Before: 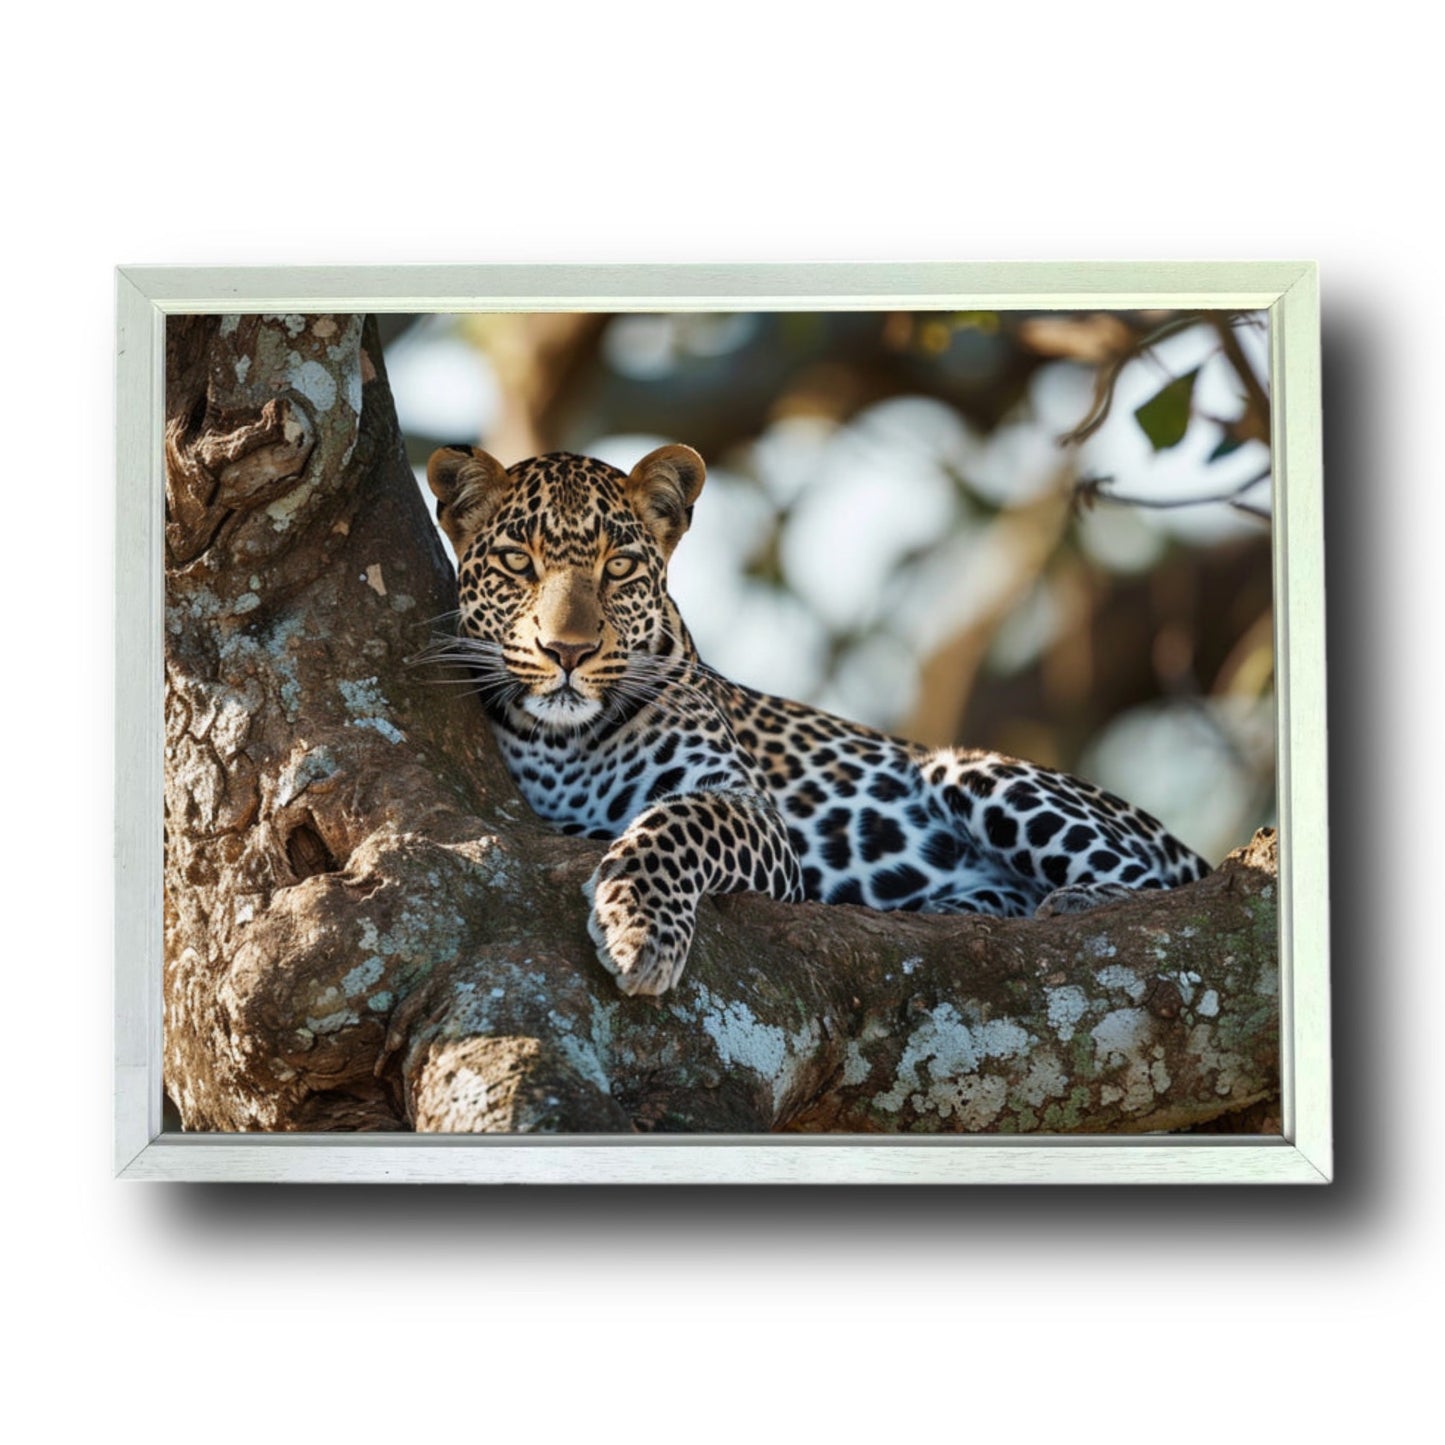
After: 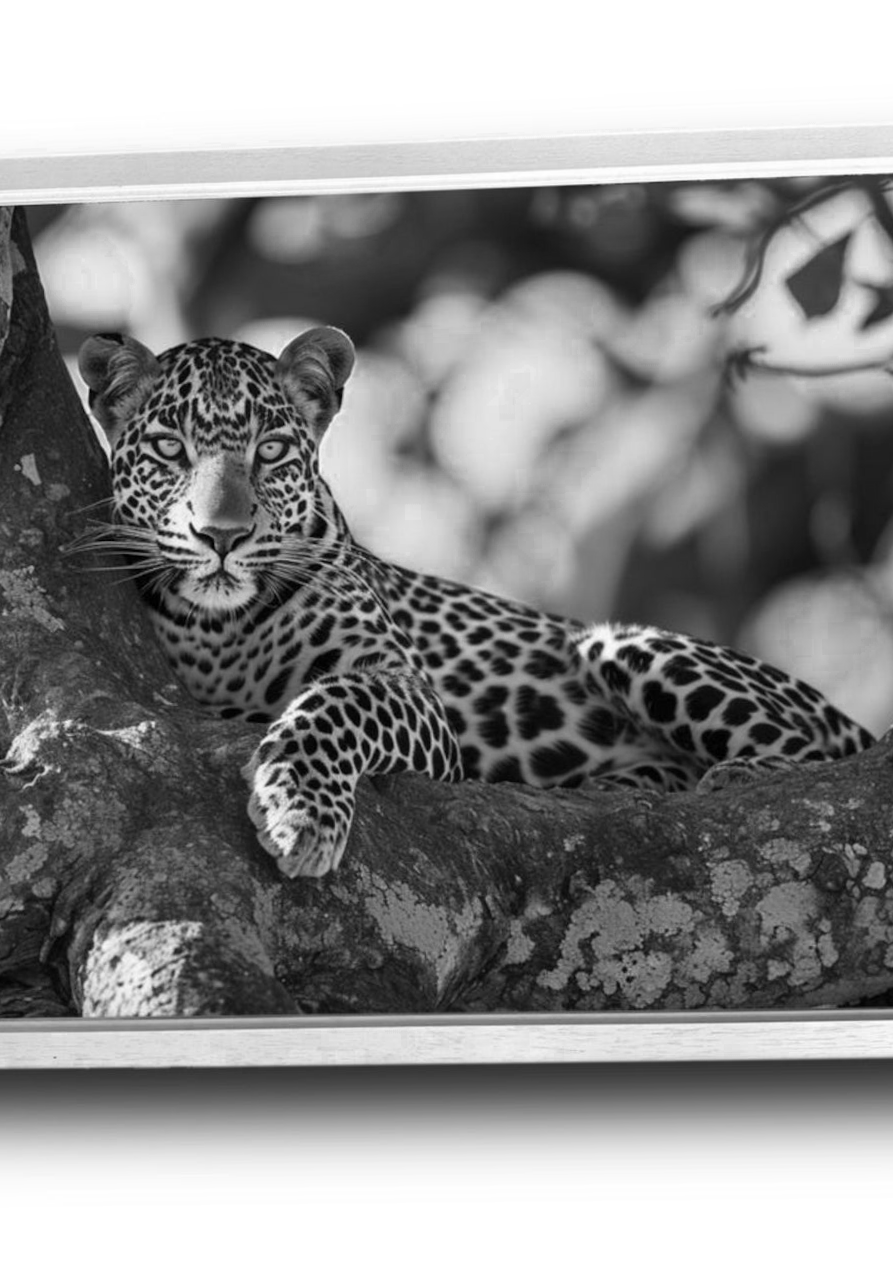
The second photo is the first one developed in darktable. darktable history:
rotate and perspective: rotation -1.32°, lens shift (horizontal) -0.031, crop left 0.015, crop right 0.985, crop top 0.047, crop bottom 0.982
crop and rotate: left 22.918%, top 5.629%, right 14.711%, bottom 2.247%
color zones: curves: ch0 [(0, 0.497) (0.143, 0.5) (0.286, 0.5) (0.429, 0.483) (0.571, 0.116) (0.714, -0.006) (0.857, 0.28) (1, 0.497)]
monochrome: on, module defaults
